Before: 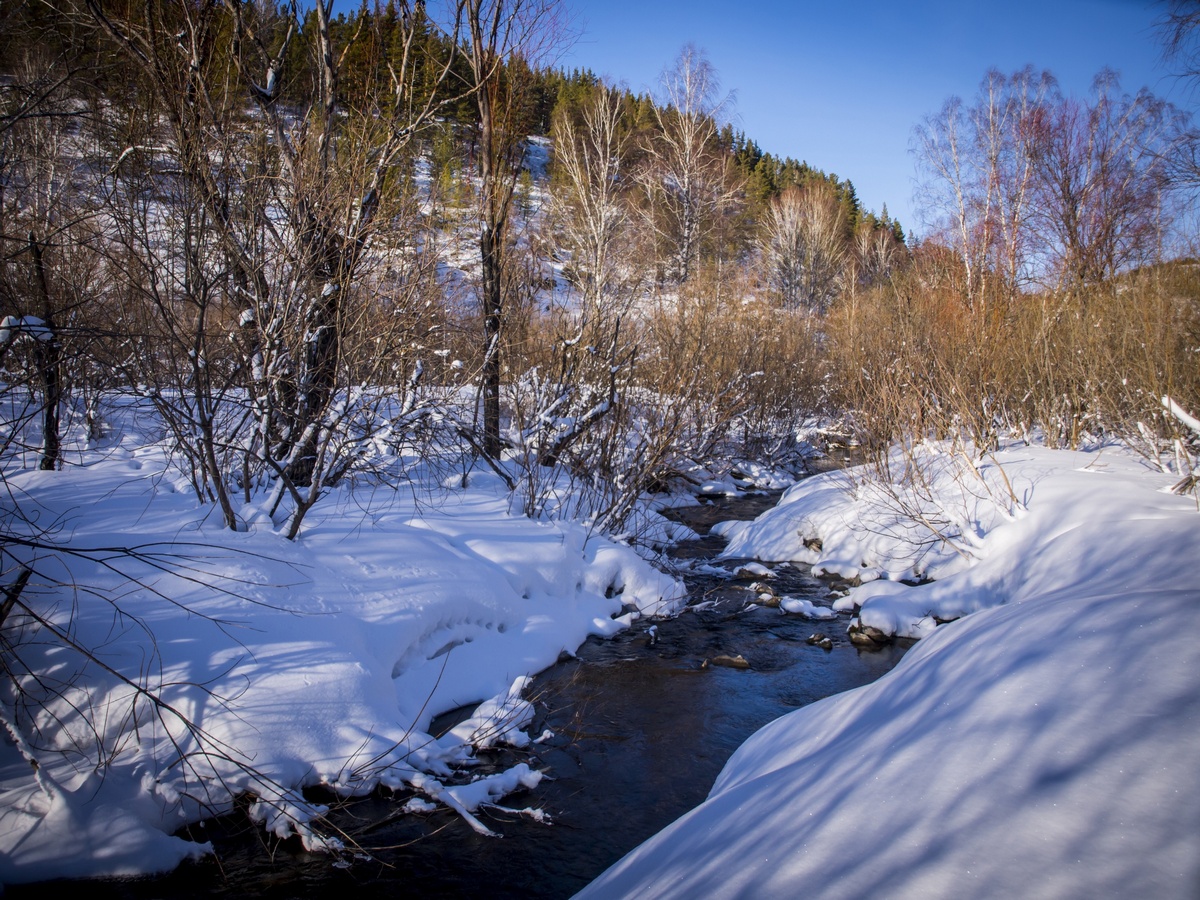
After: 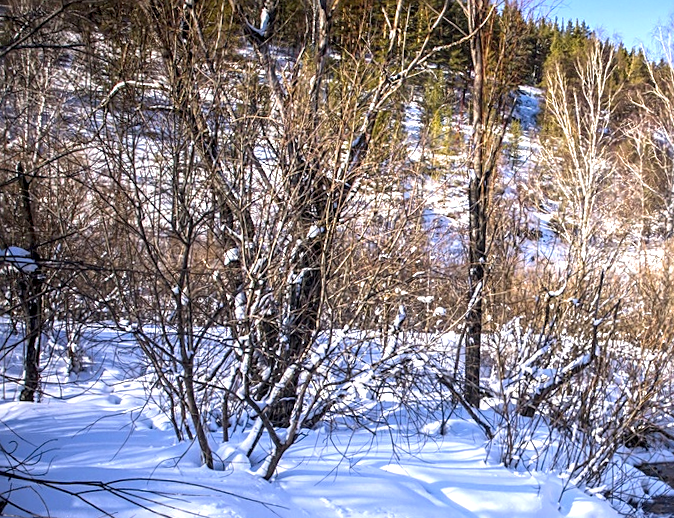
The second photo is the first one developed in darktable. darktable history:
local contrast: on, module defaults
exposure: black level correction 0, exposure 1.1 EV, compensate exposure bias true, compensate highlight preservation false
crop and rotate: left 3.047%, top 7.509%, right 42.236%, bottom 37.598%
rotate and perspective: rotation 2.17°, automatic cropping off
sharpen: on, module defaults
